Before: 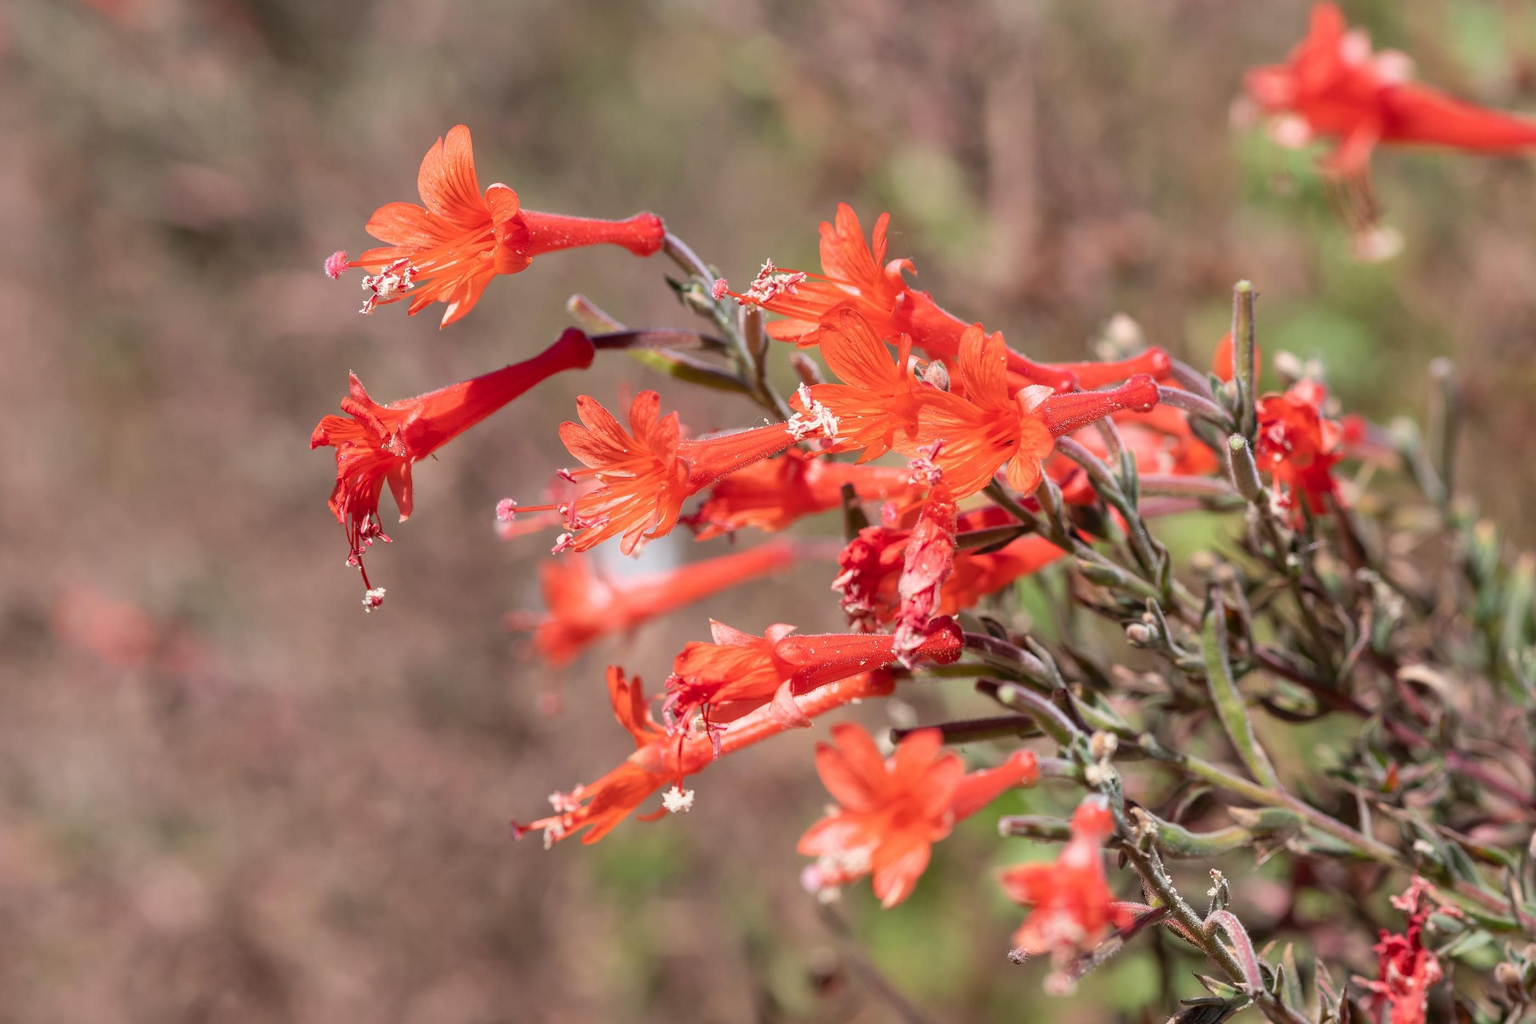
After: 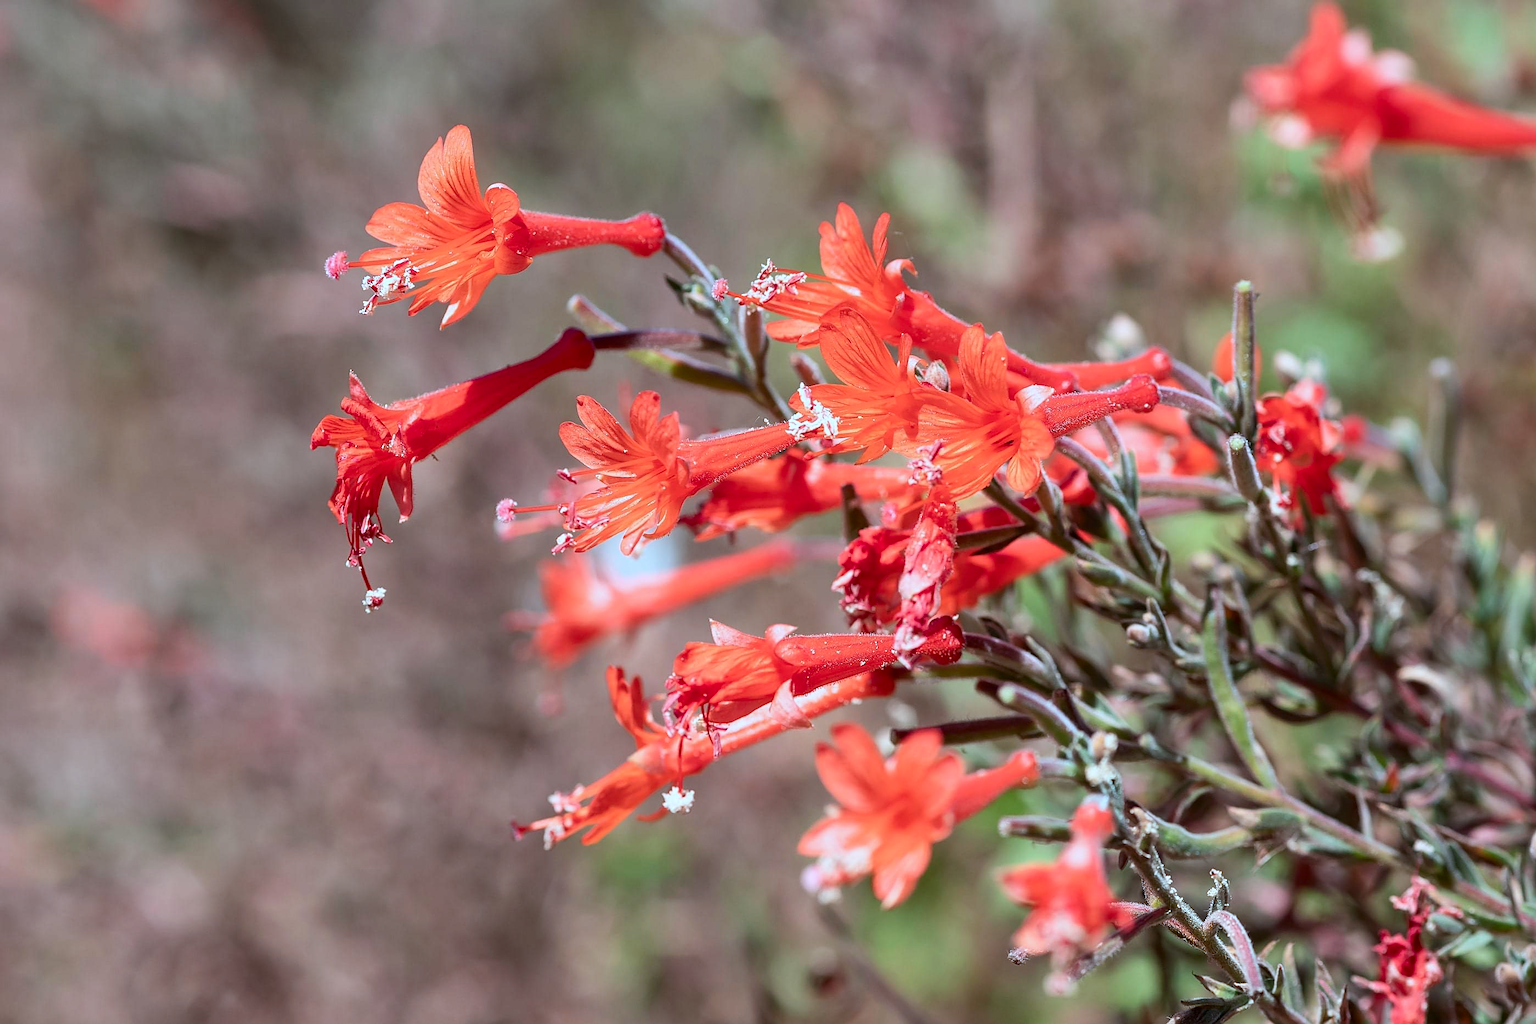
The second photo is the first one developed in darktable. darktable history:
contrast brightness saturation: contrast 0.153, brightness -0.007, saturation 0.105
color correction: highlights a* -10.58, highlights b* -19.07
sharpen: on, module defaults
